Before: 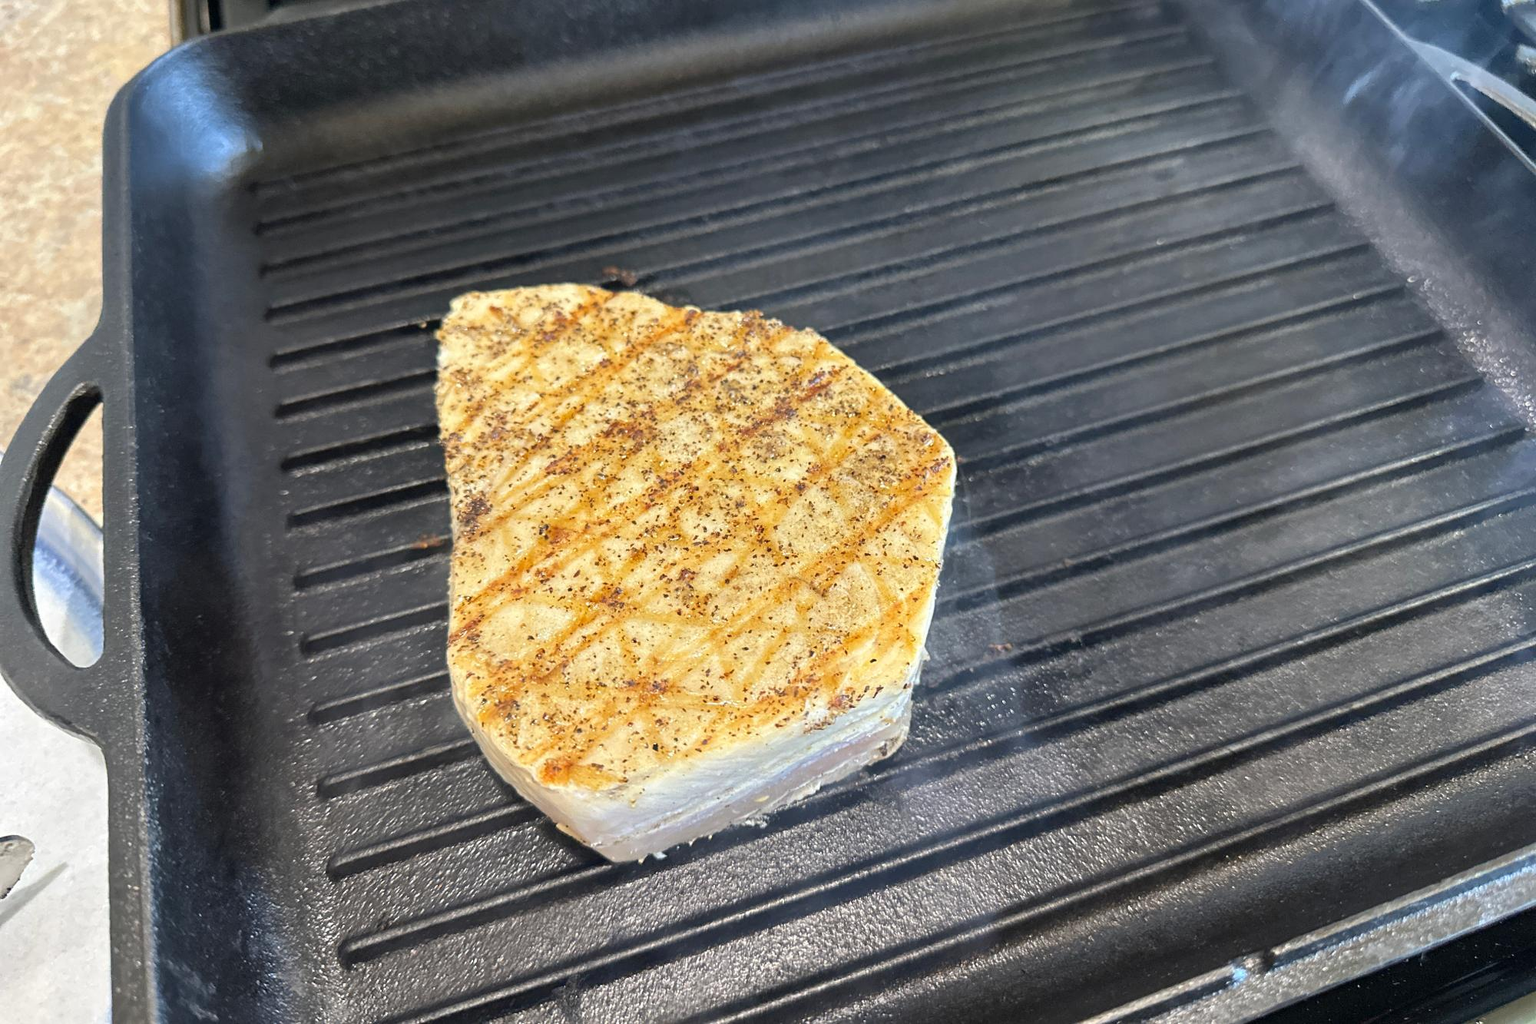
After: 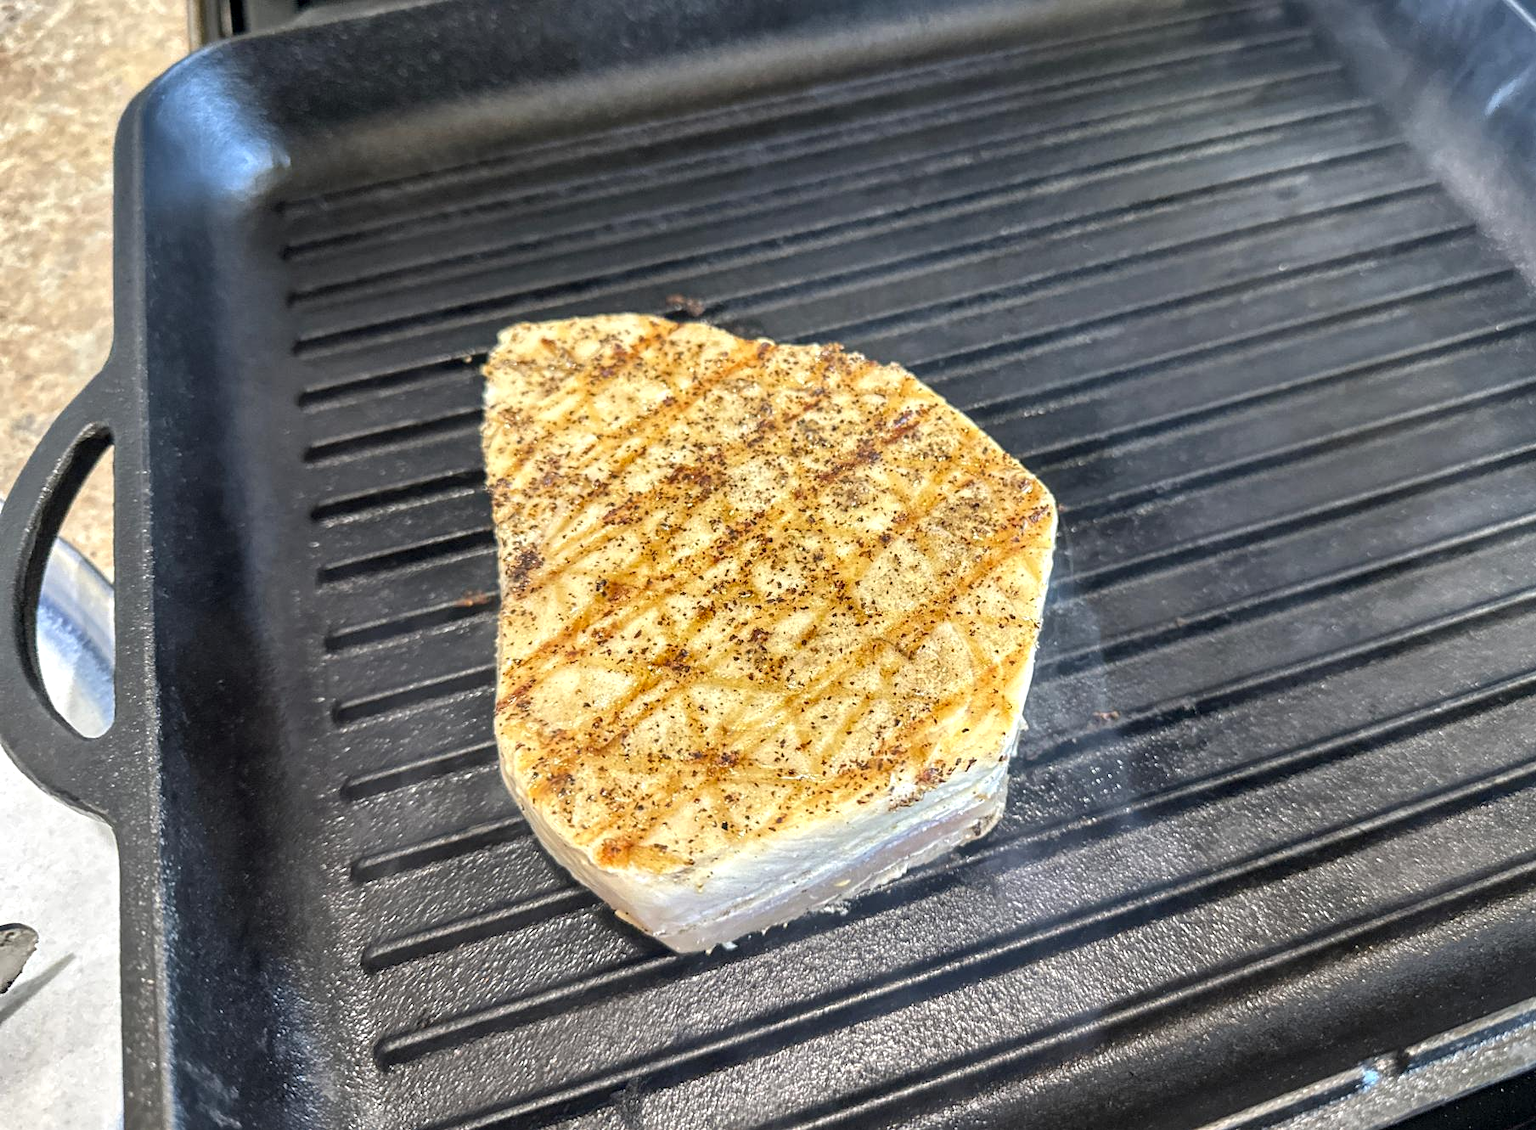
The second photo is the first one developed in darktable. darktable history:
shadows and highlights: radius 169.3, shadows 27.32, white point adjustment 3.18, highlights -68.09, soften with gaussian
local contrast: detail 130%
crop: right 9.501%, bottom 0.035%
